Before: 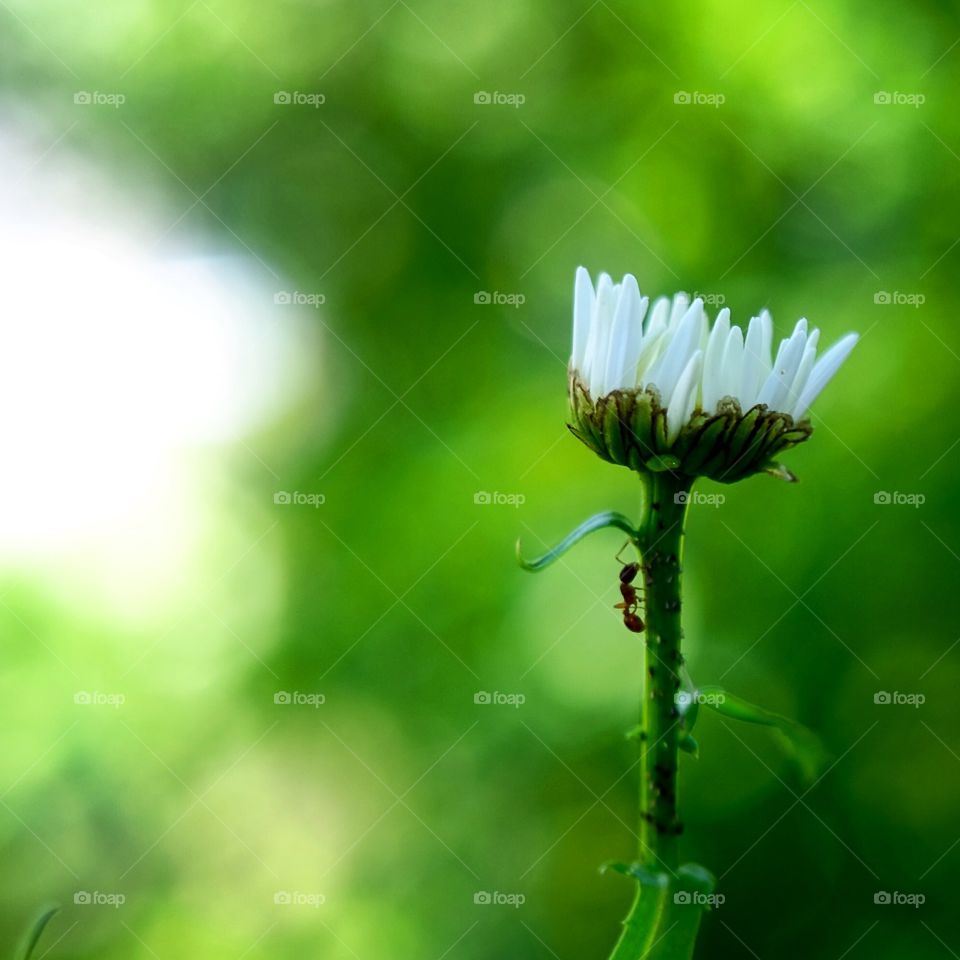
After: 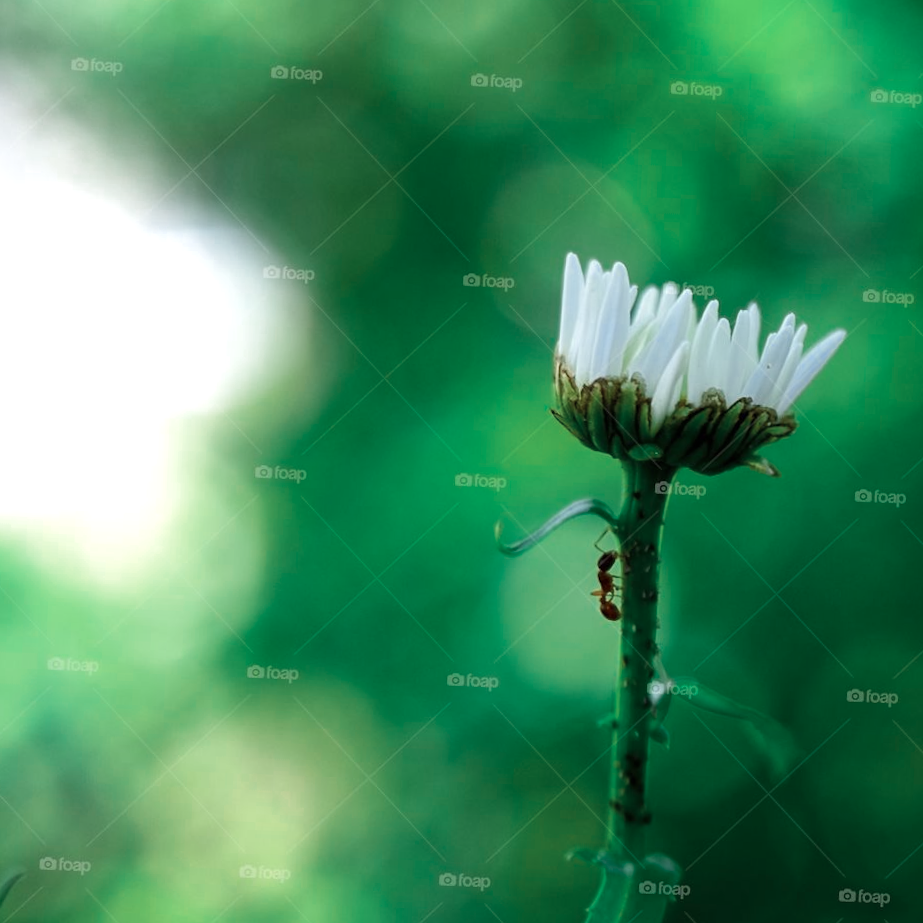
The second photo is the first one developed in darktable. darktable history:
color zones: curves: ch0 [(0, 0.5) (0.125, 0.4) (0.25, 0.5) (0.375, 0.4) (0.5, 0.4) (0.625, 0.35) (0.75, 0.35) (0.875, 0.5)]; ch1 [(0, 0.35) (0.125, 0.45) (0.25, 0.35) (0.375, 0.35) (0.5, 0.35) (0.625, 0.35) (0.75, 0.45) (0.875, 0.35)]; ch2 [(0, 0.6) (0.125, 0.5) (0.25, 0.5) (0.375, 0.6) (0.5, 0.6) (0.625, 0.5) (0.75, 0.5) (0.875, 0.5)]
crop and rotate: angle -2.28°
exposure: exposure 0.2 EV, compensate highlight preservation false
